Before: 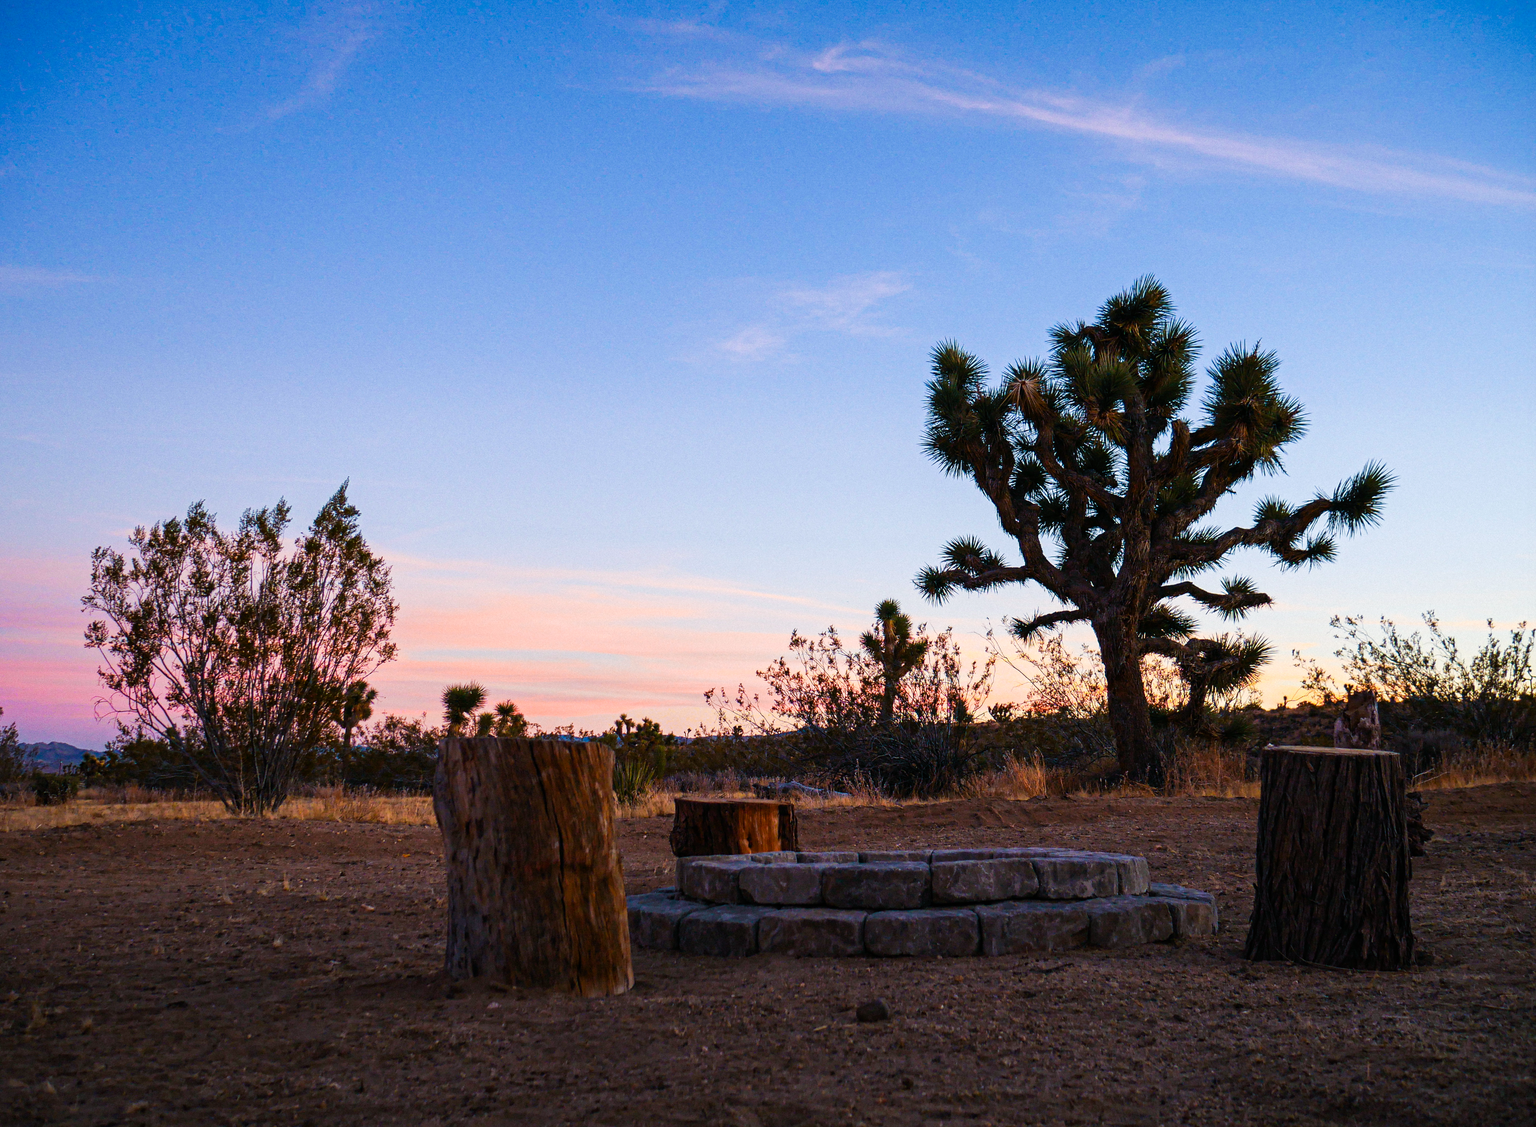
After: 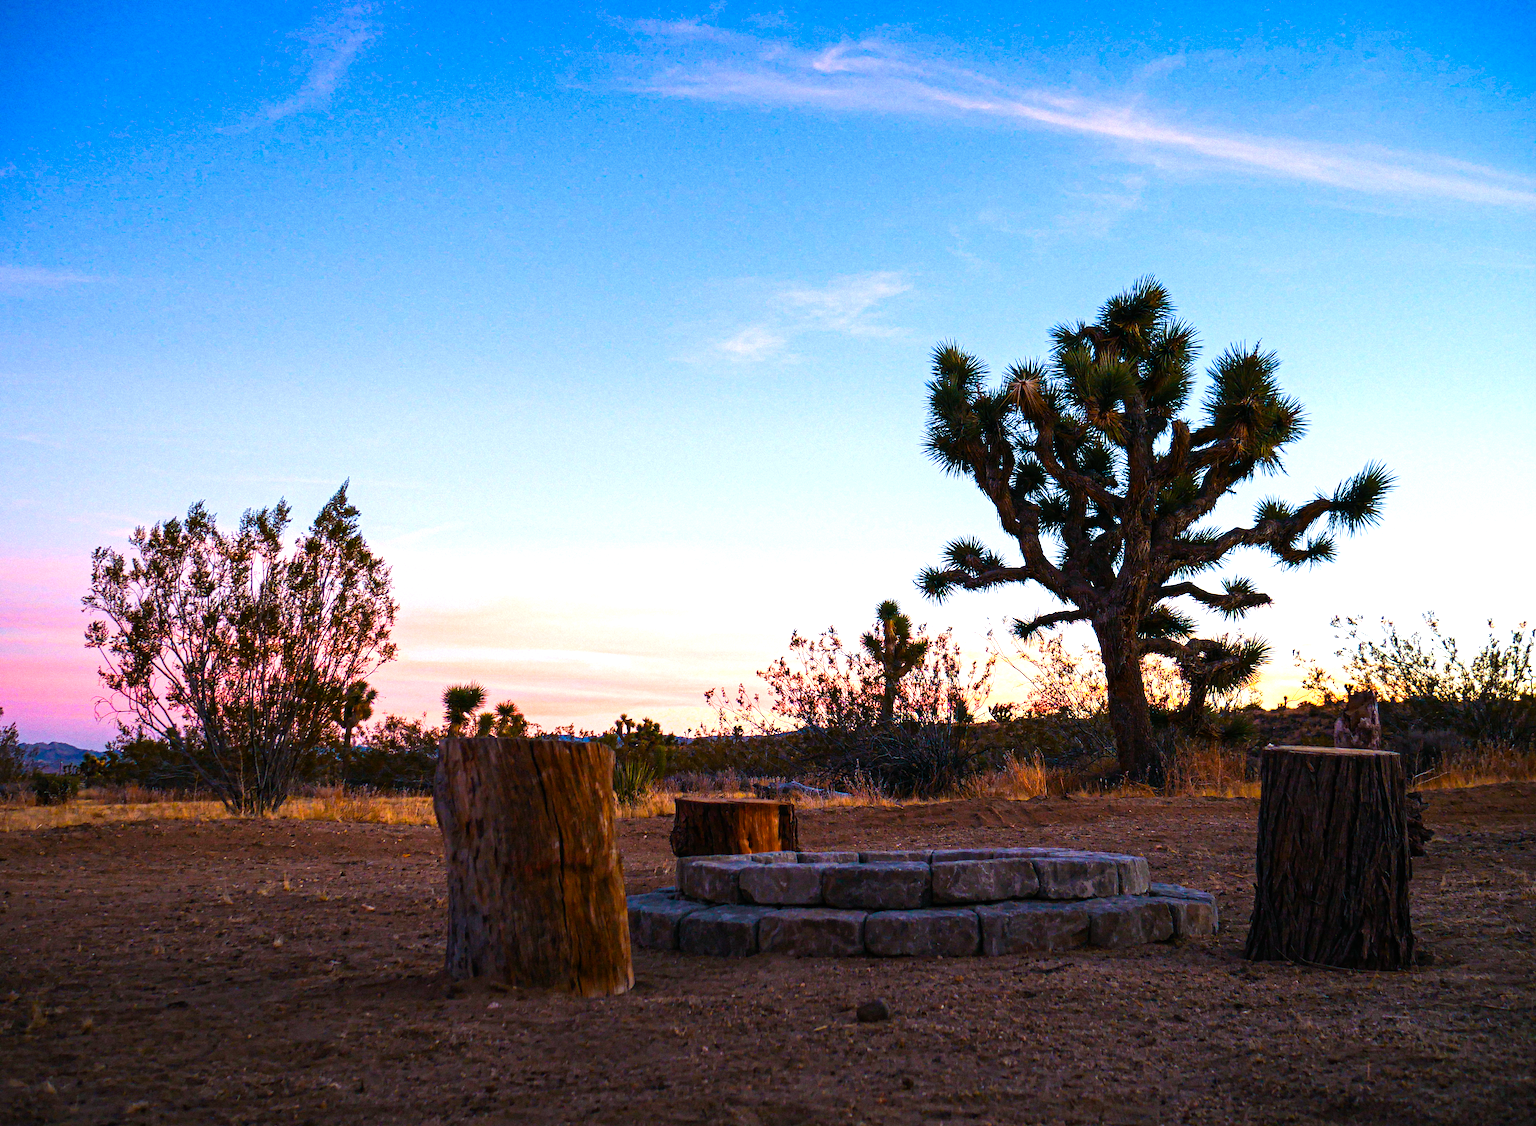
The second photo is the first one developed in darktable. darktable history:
color balance rgb: highlights gain › luminance 17.21%, perceptual saturation grading › global saturation 15.047%, perceptual brilliance grading › global brilliance 11.277%, global vibrance 20%
